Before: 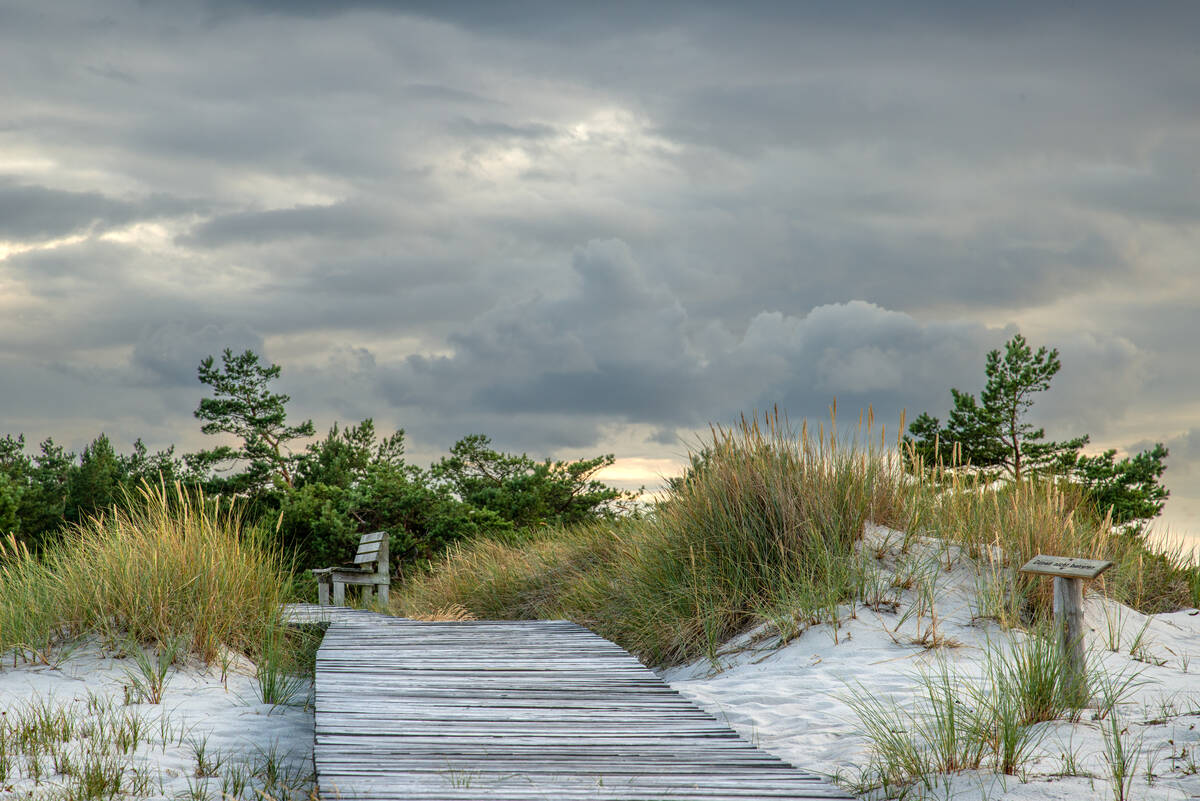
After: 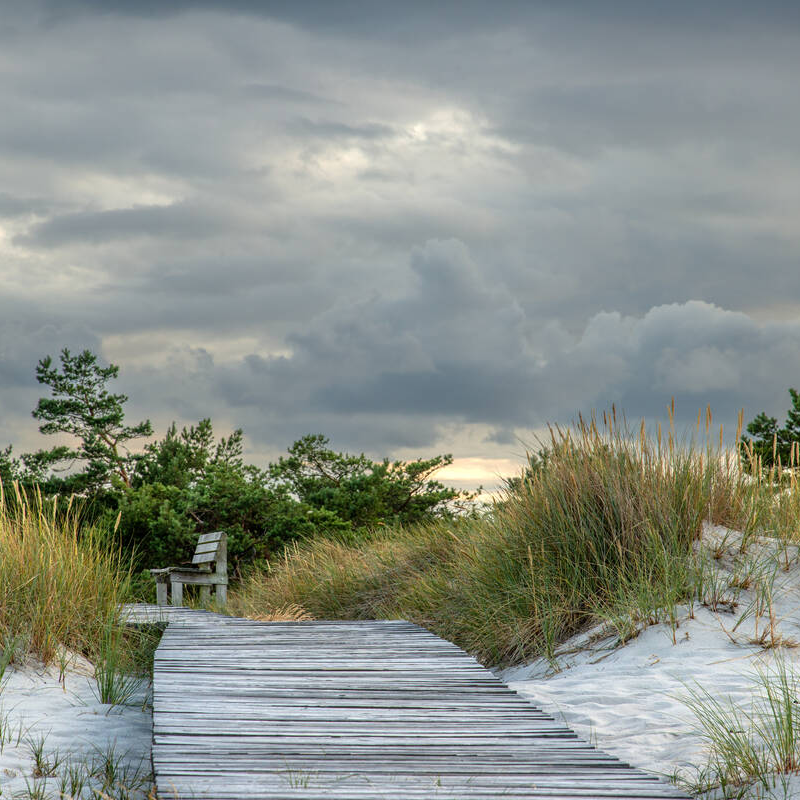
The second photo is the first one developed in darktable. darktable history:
crop and rotate: left 13.537%, right 19.796%
white balance: red 1, blue 1
